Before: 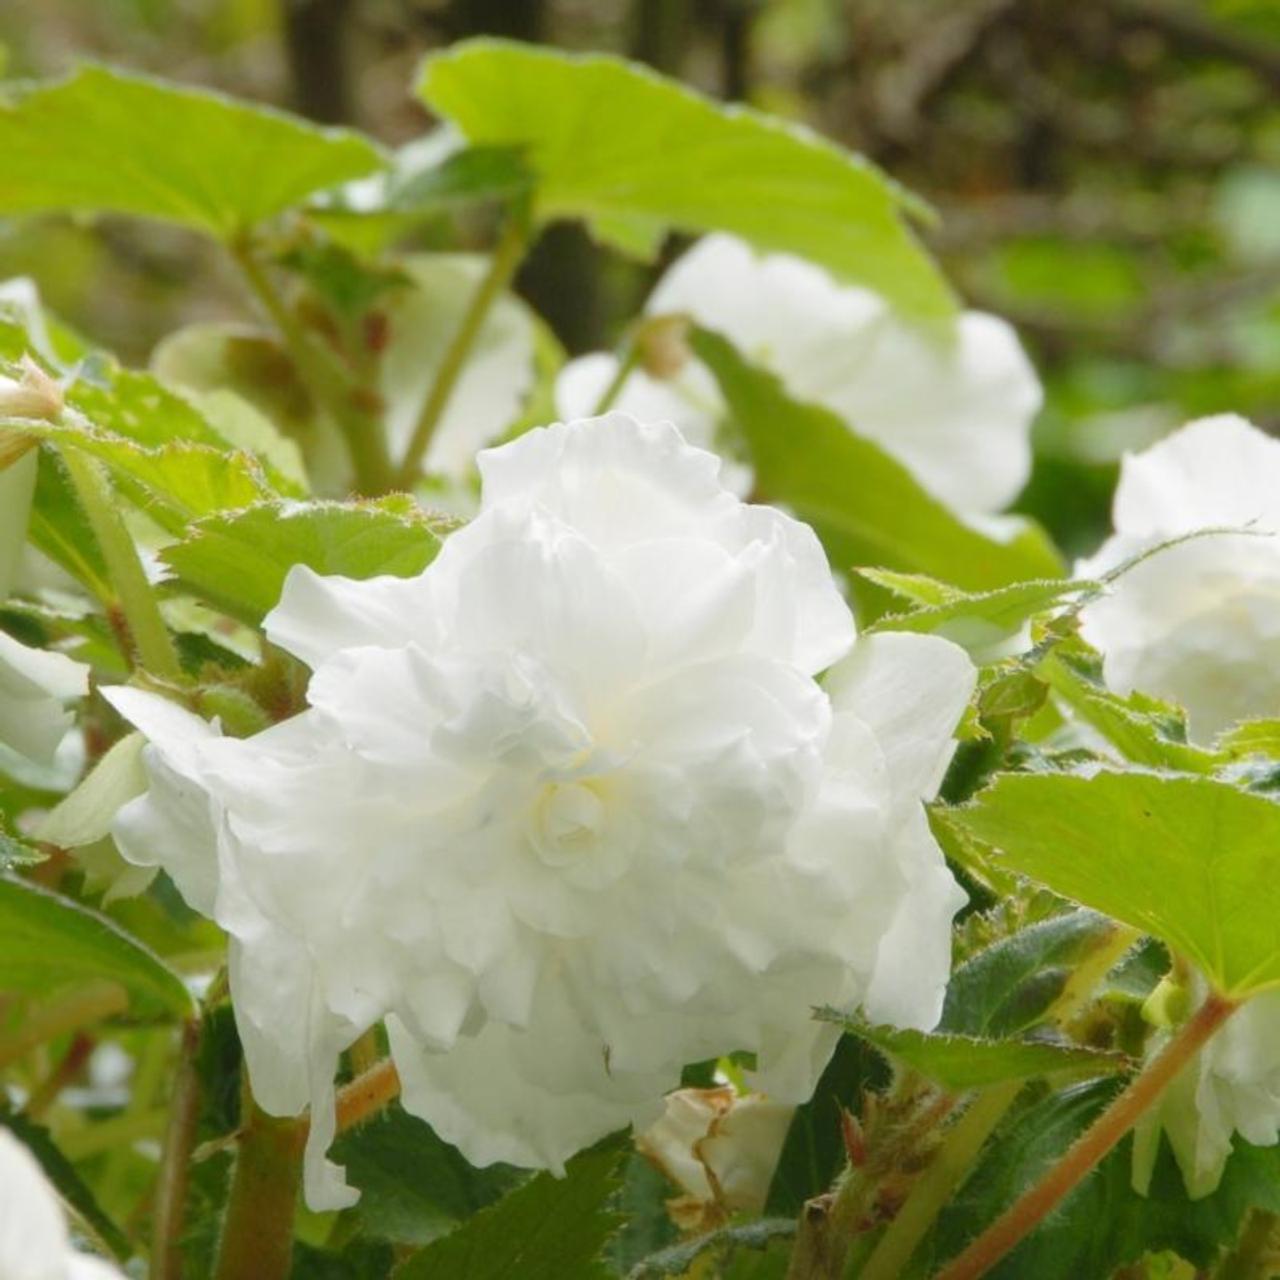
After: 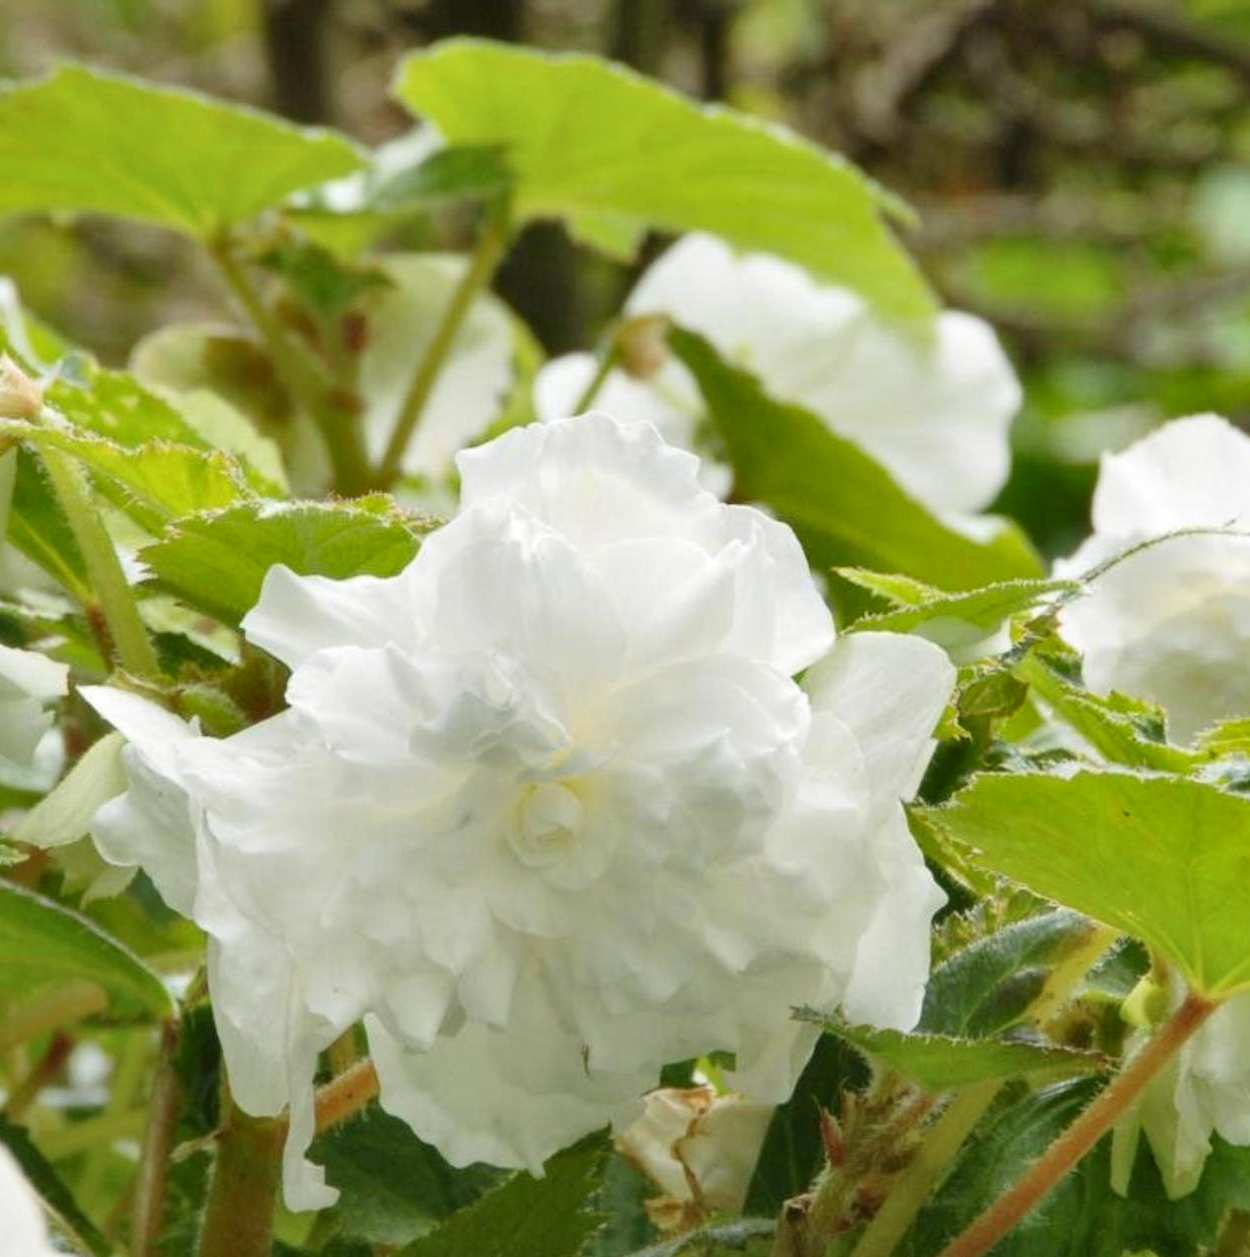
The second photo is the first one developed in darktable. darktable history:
shadows and highlights: soften with gaussian
tone curve: curves: ch0 [(0, 0) (0.004, 0.002) (0.02, 0.013) (0.218, 0.218) (0.664, 0.718) (0.832, 0.873) (1, 1)], color space Lab, independent channels, preserve colors none
local contrast: highlights 102%, shadows 102%, detail 119%, midtone range 0.2
crop and rotate: left 1.705%, right 0.567%, bottom 1.723%
